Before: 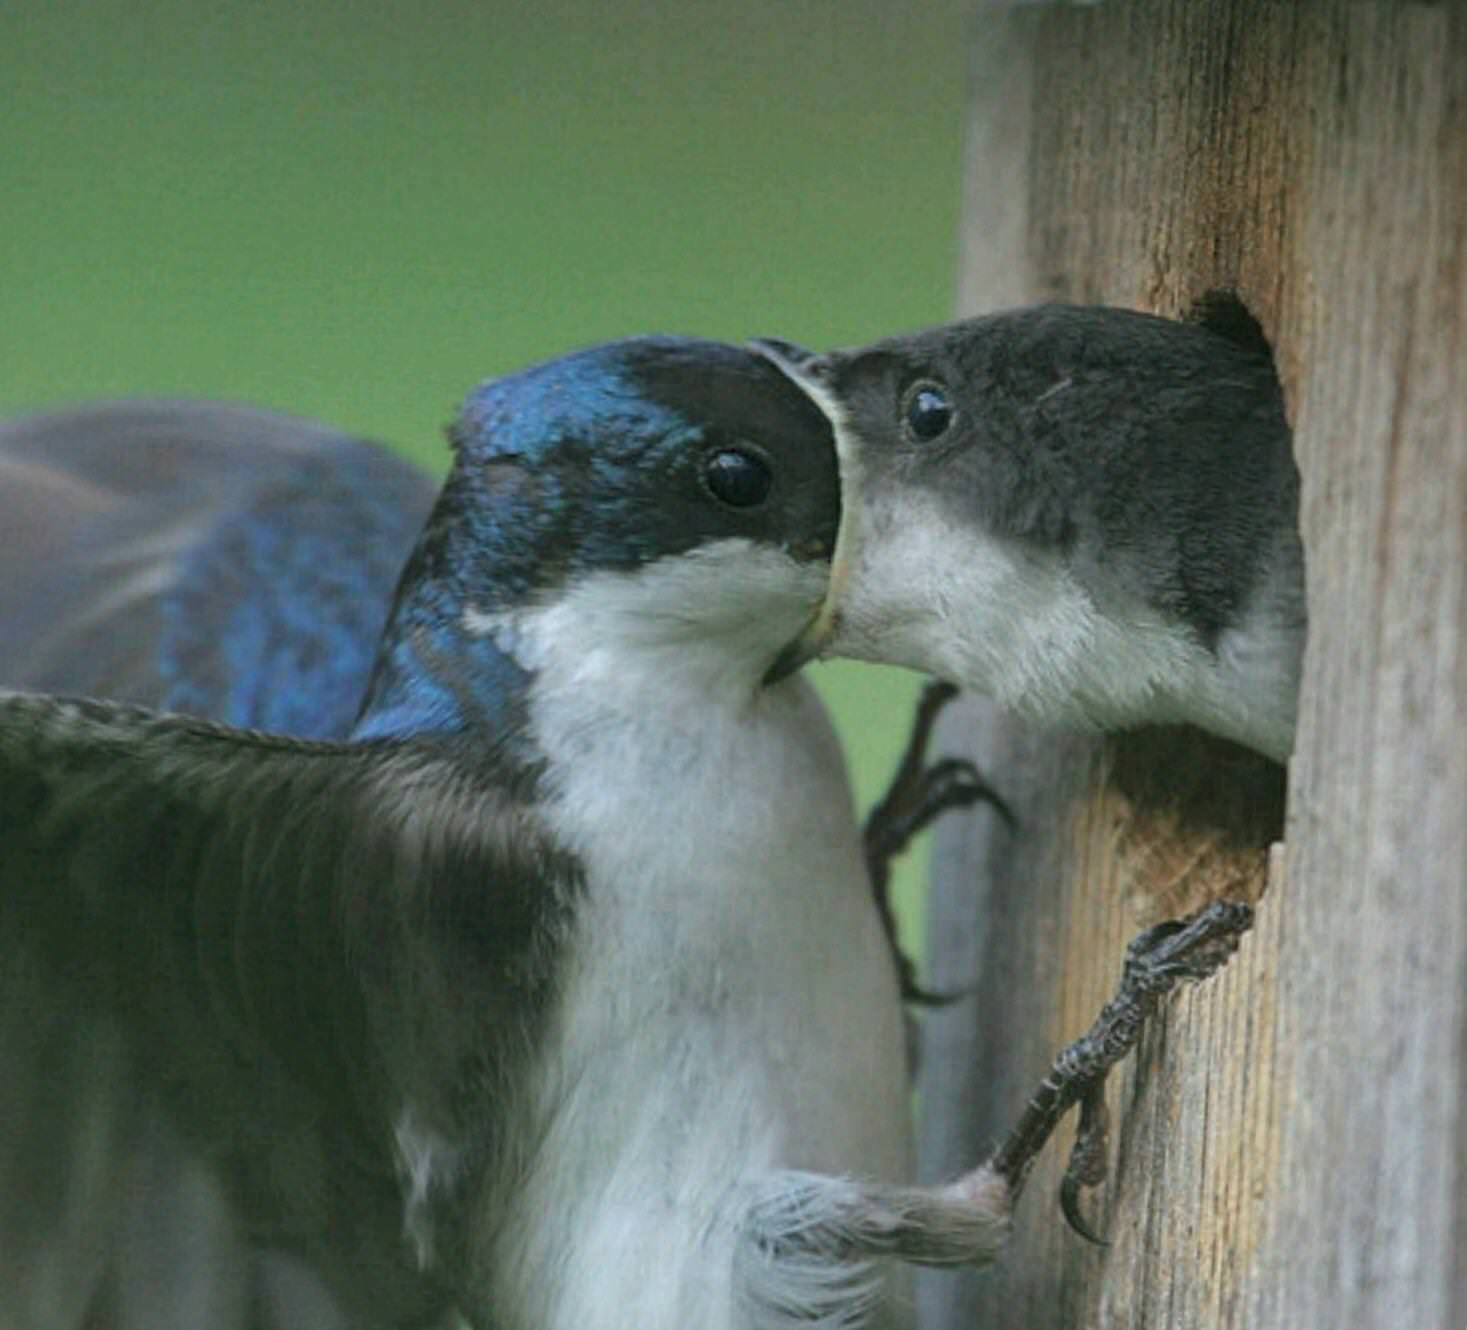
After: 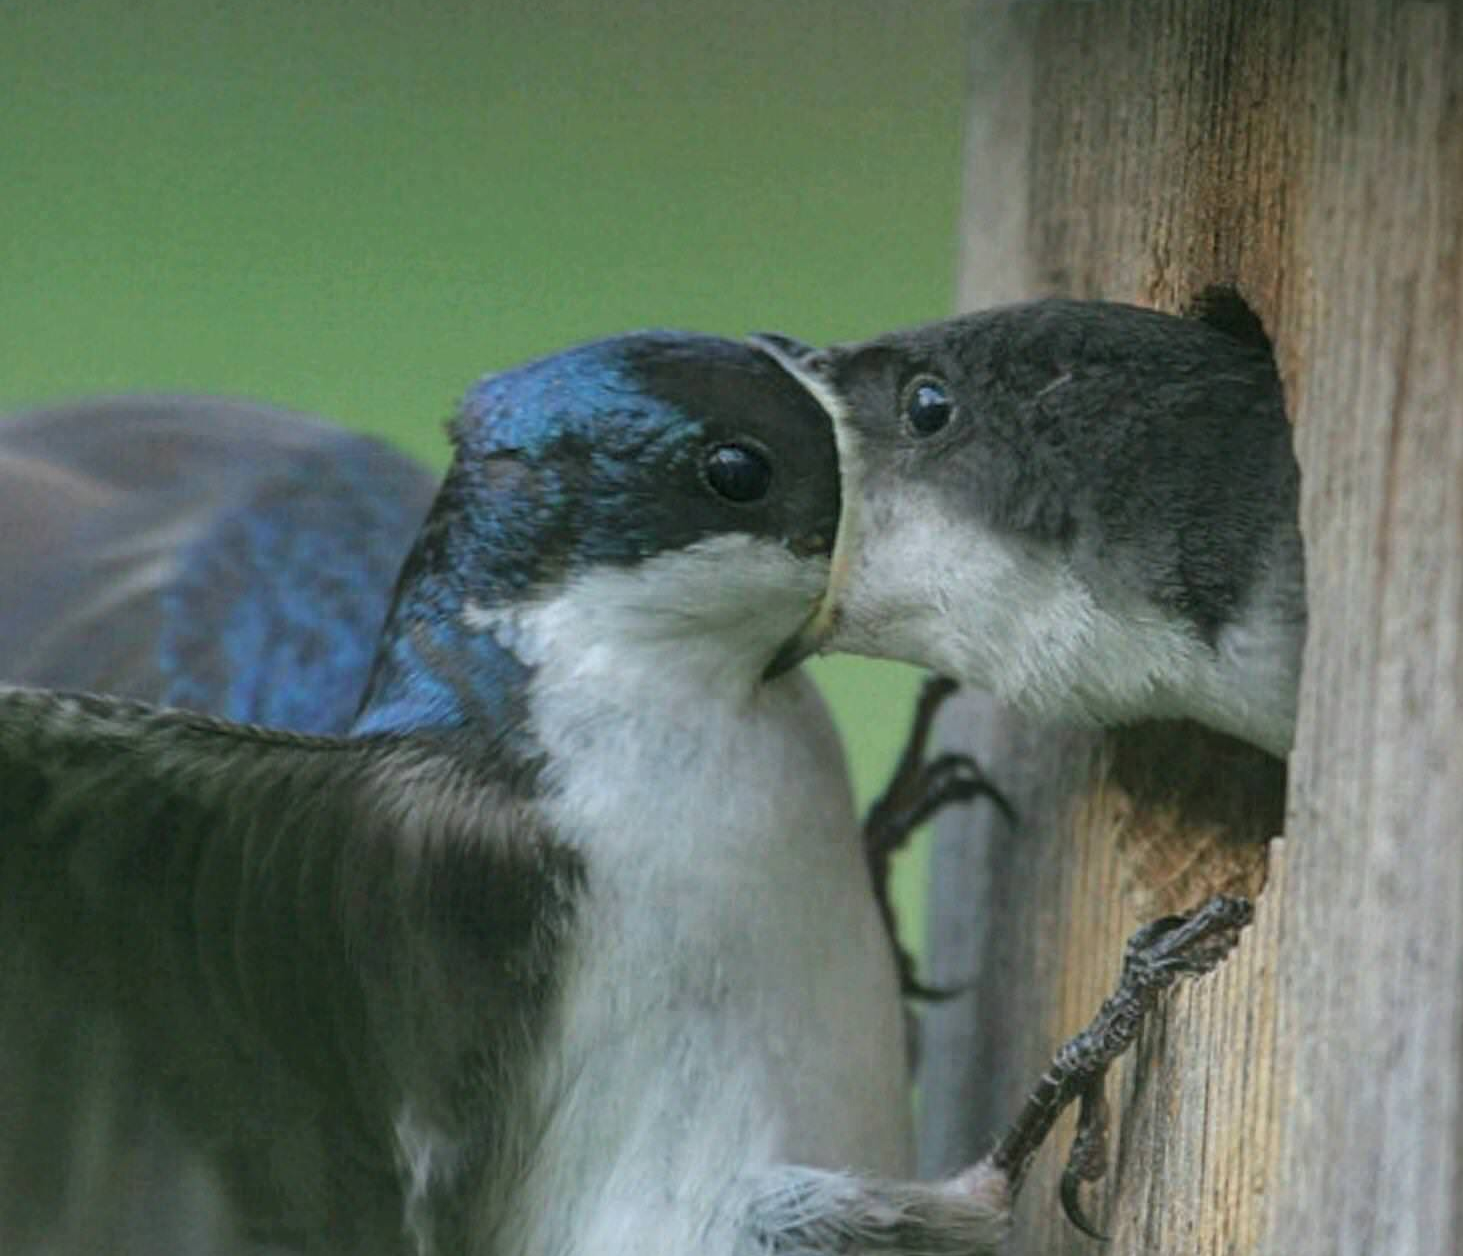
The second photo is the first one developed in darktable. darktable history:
crop: top 0.448%, right 0.264%, bottom 5.045%
local contrast: detail 110%
